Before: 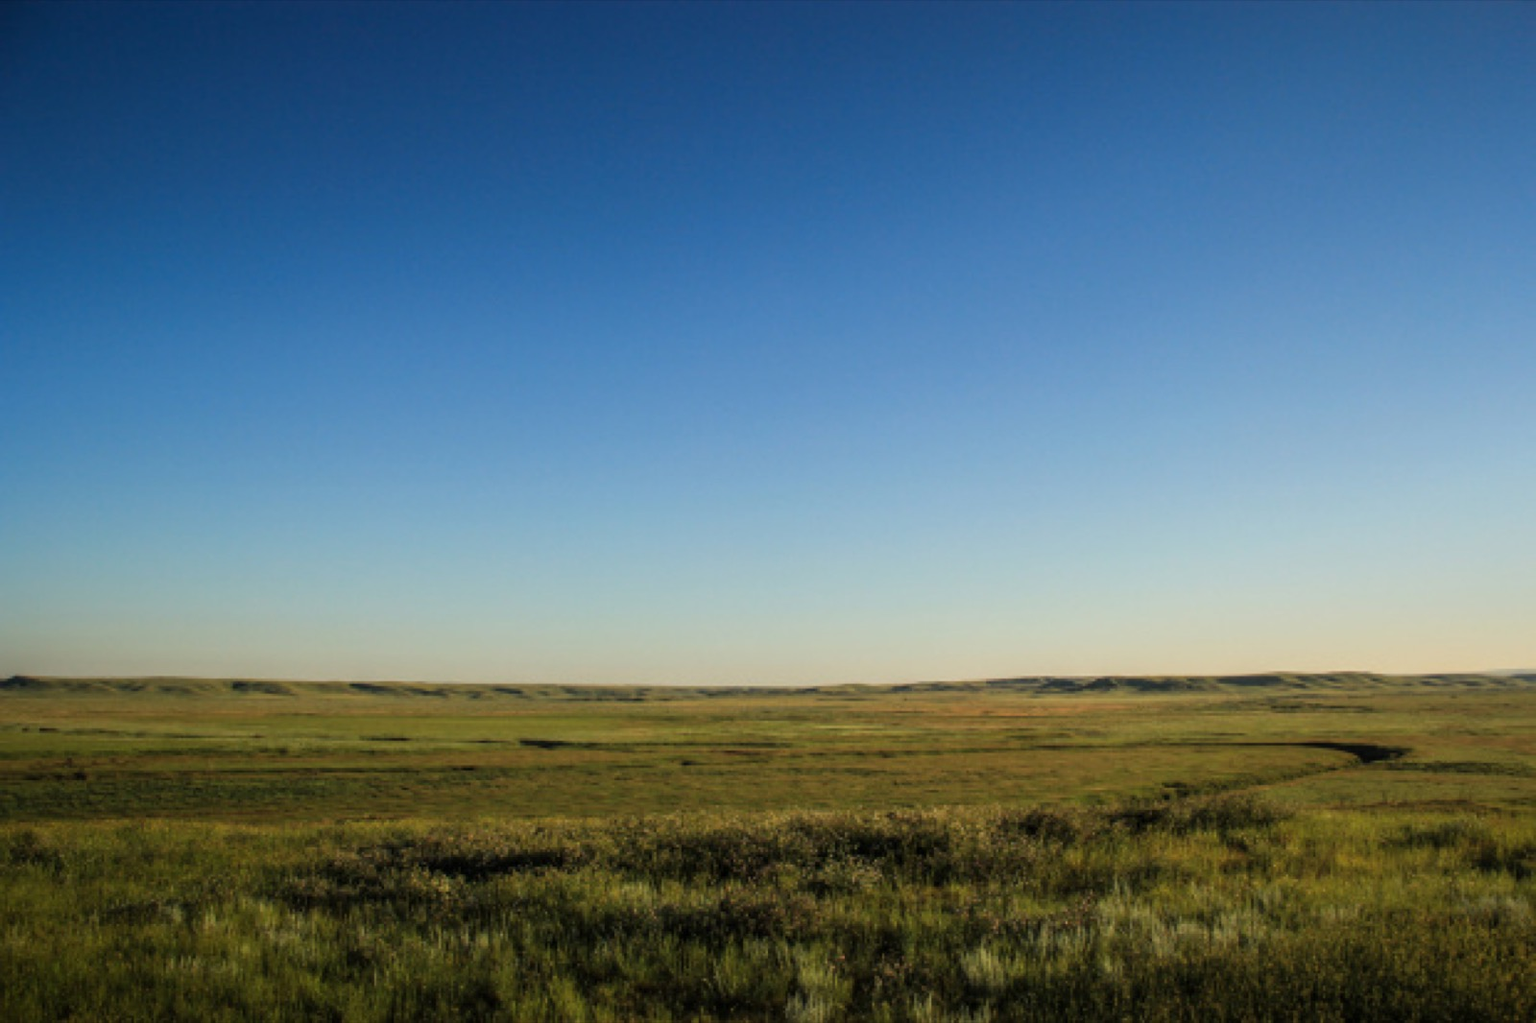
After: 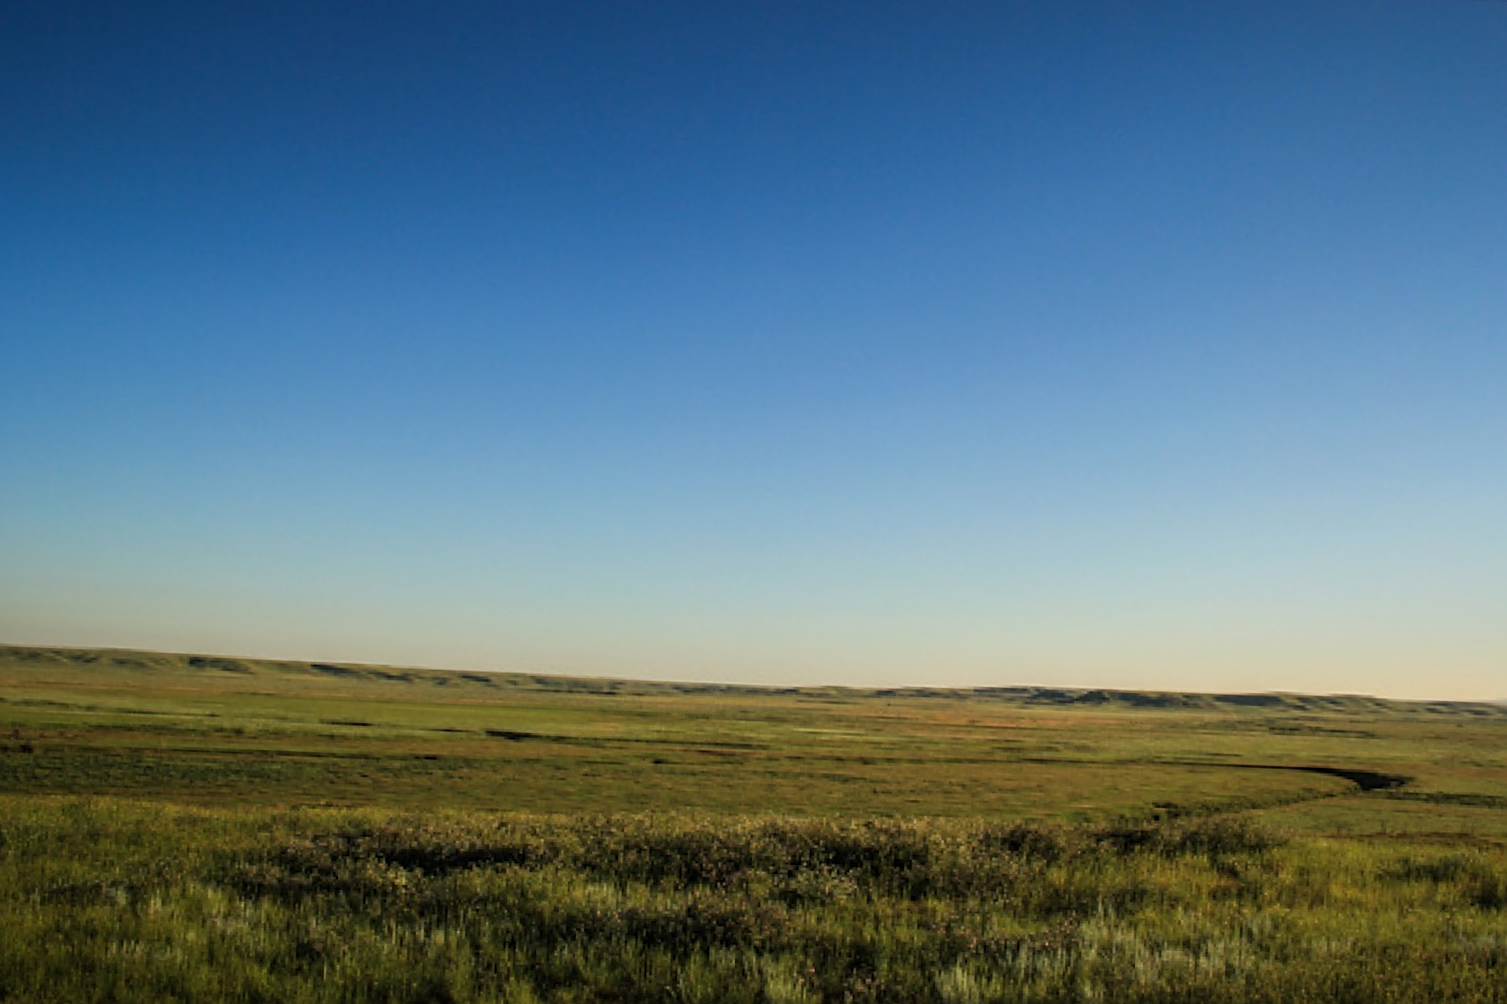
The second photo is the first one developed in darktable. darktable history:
crop and rotate: angle -2.38°
sharpen: amount 0.575
